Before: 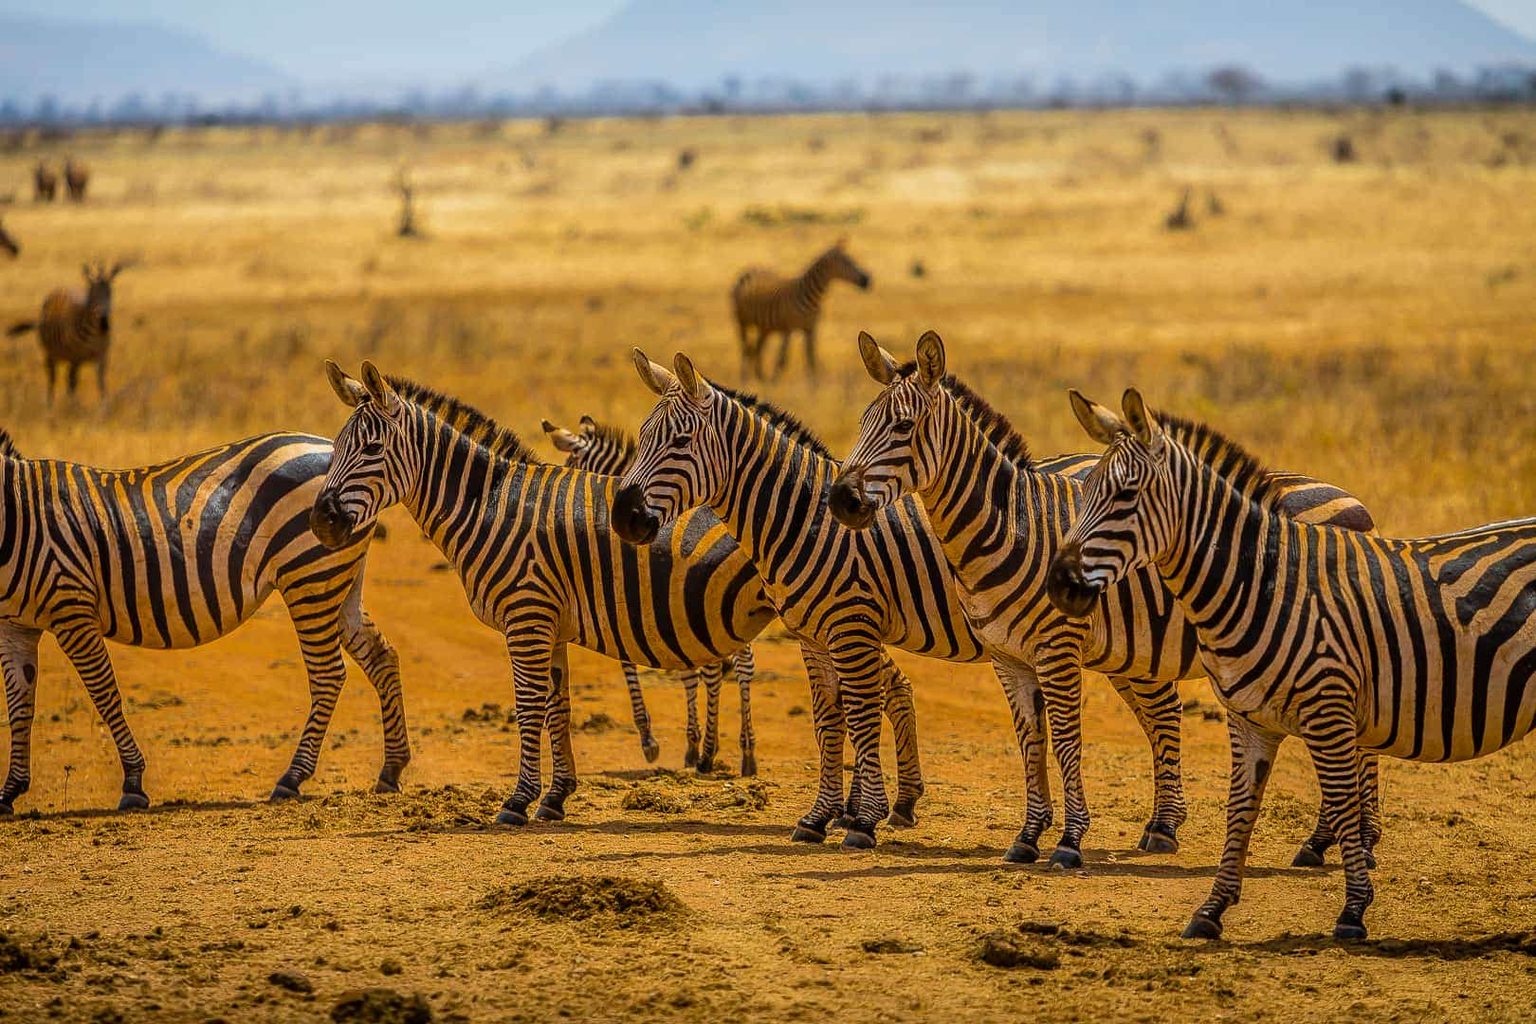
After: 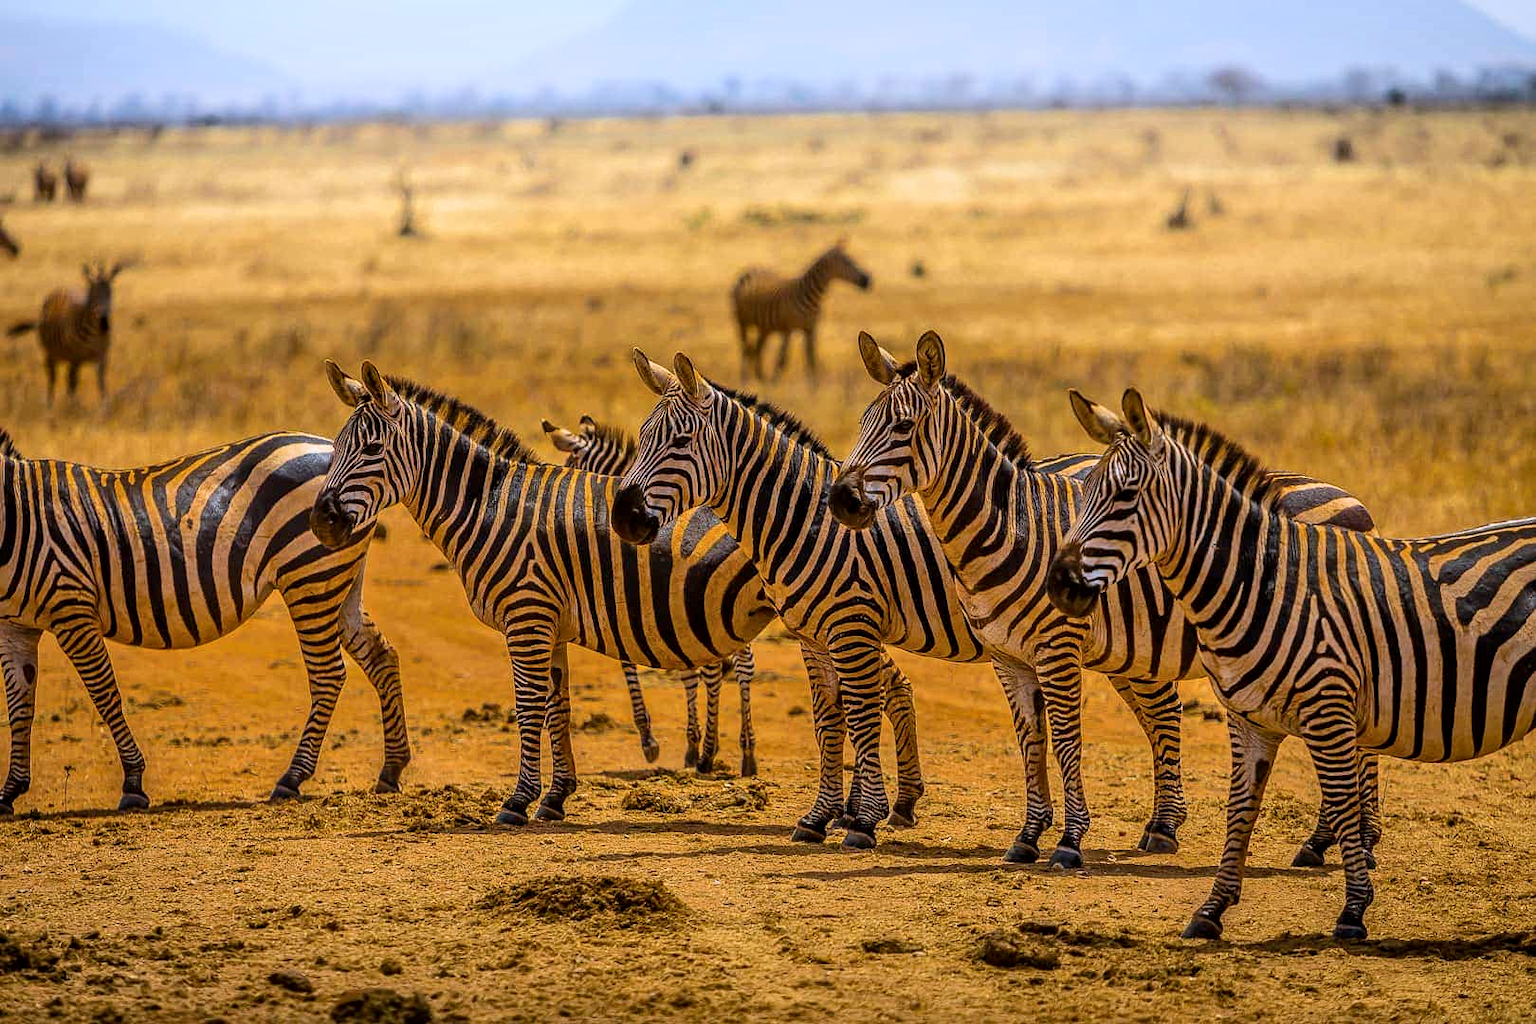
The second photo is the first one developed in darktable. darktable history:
white balance: red 1.004, blue 1.096
local contrast: mode bilateral grid, contrast 30, coarseness 25, midtone range 0.2
shadows and highlights: highlights 70.7, soften with gaussian
